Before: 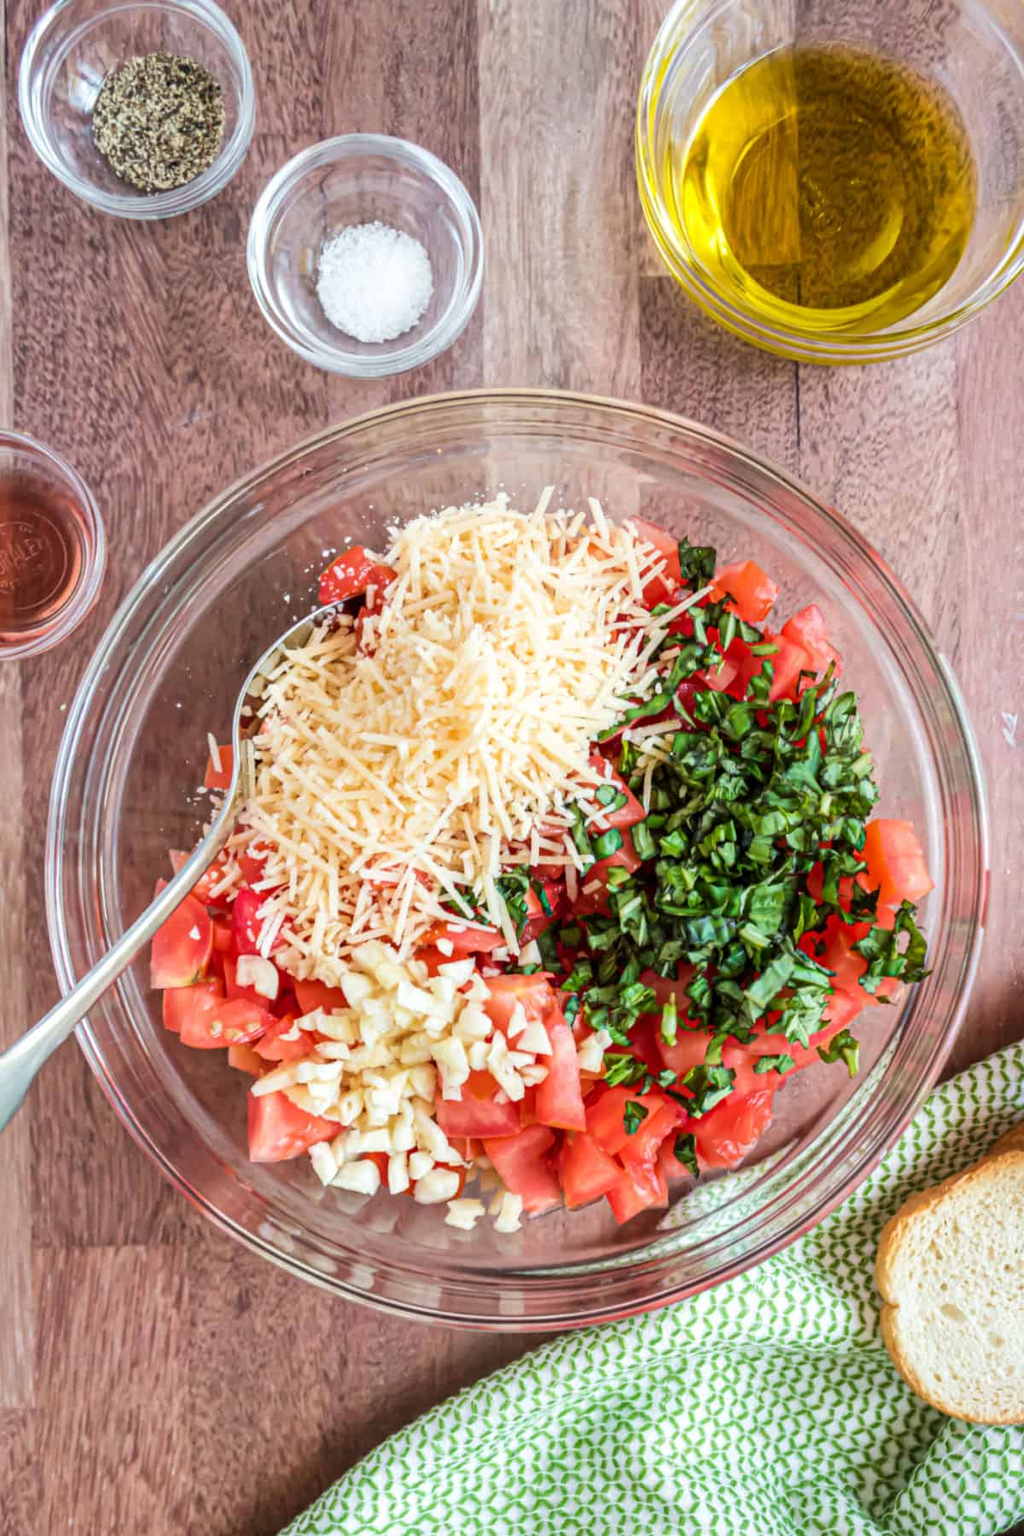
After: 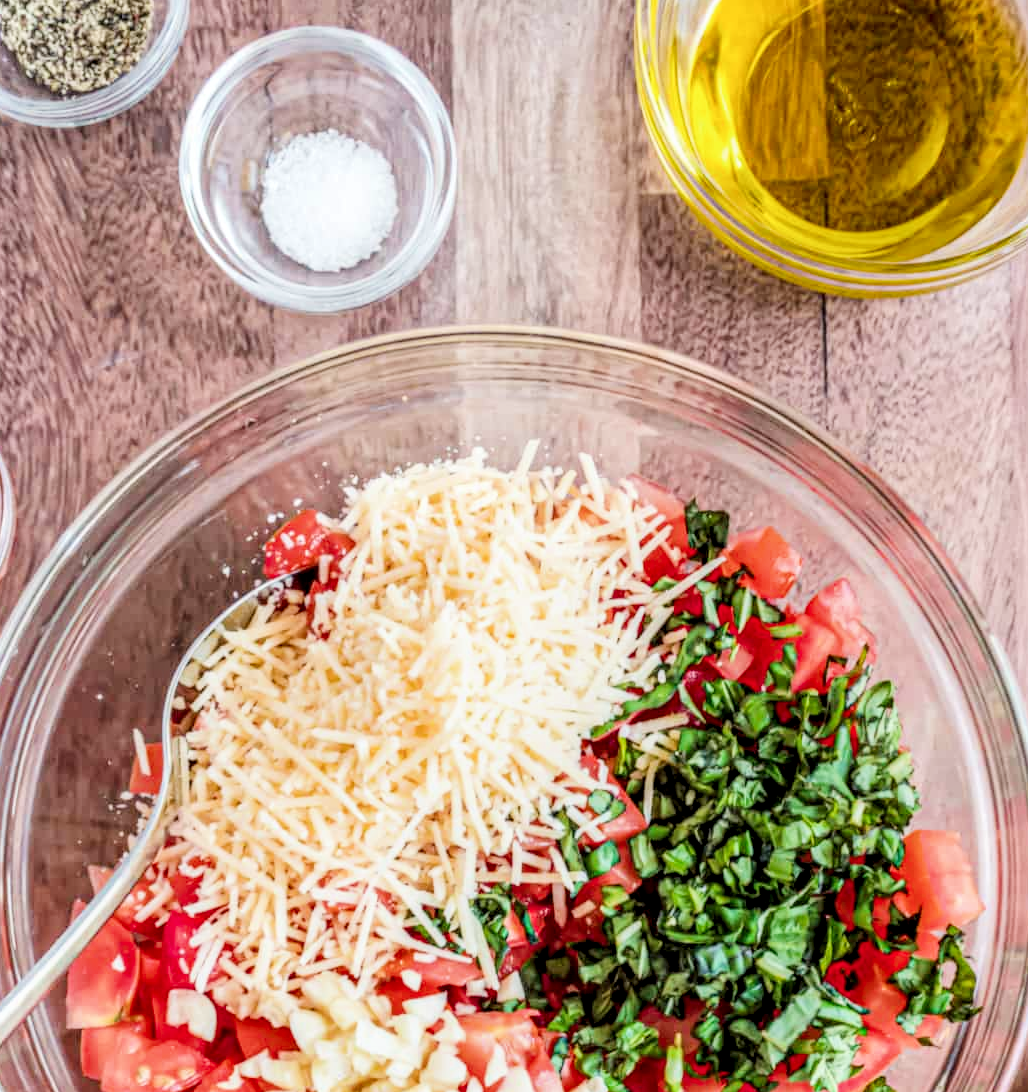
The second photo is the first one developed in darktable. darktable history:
local contrast: highlights 25%, detail 150%
crop and rotate: left 9.229%, top 7.247%, right 5.059%, bottom 32.082%
color balance rgb: linear chroma grading › shadows -7.263%, linear chroma grading › highlights -6.929%, linear chroma grading › global chroma -10.134%, linear chroma grading › mid-tones -8.359%, perceptual saturation grading › global saturation 29.821%
filmic rgb: black relative exposure -7.65 EV, white relative exposure 4.56 EV, hardness 3.61, iterations of high-quality reconstruction 10
exposure: black level correction -0.002, exposure 0.713 EV, compensate highlight preservation false
